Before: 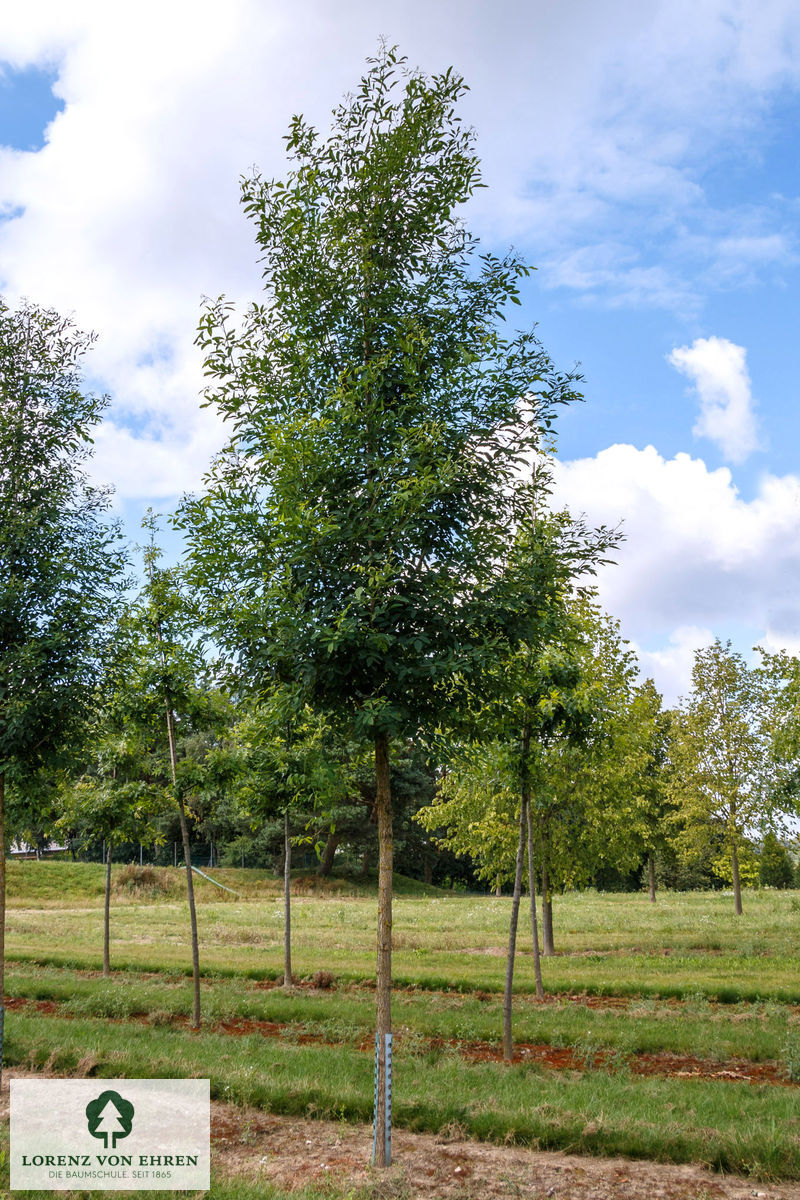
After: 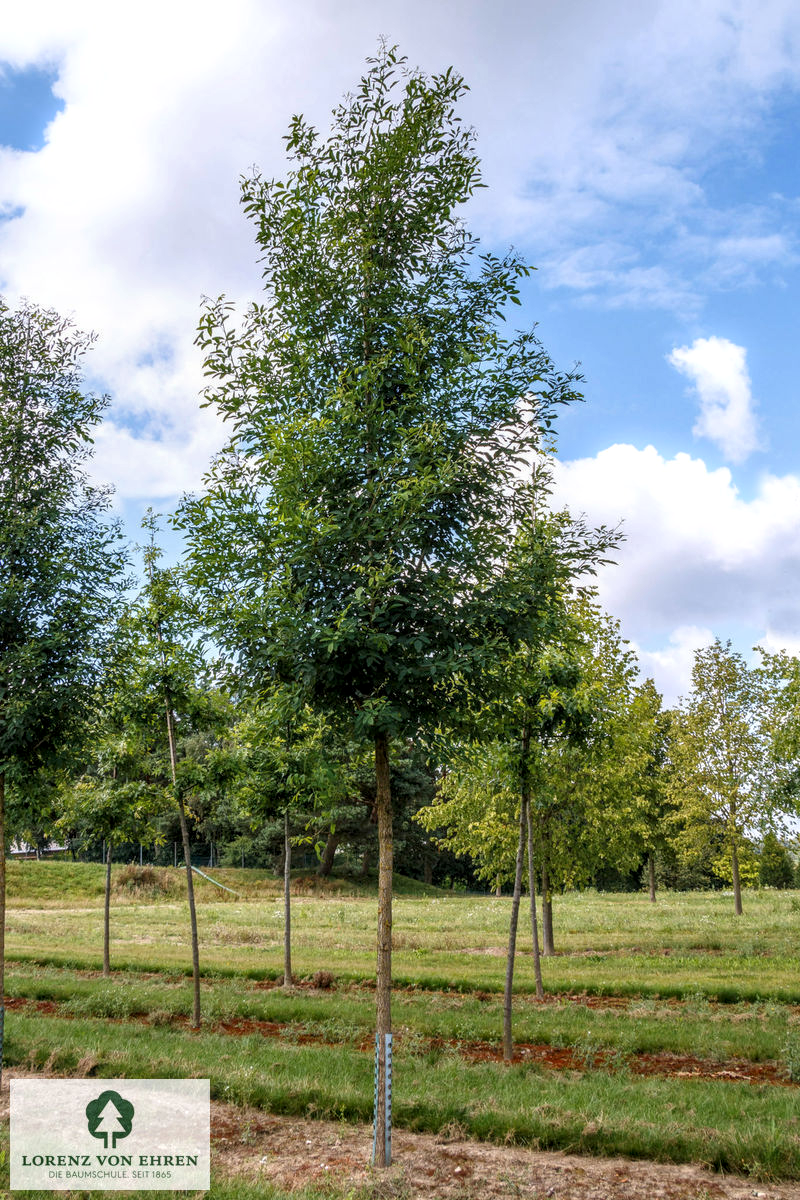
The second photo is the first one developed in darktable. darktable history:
local contrast: on, module defaults
bloom: size 3%, threshold 100%, strength 0%
